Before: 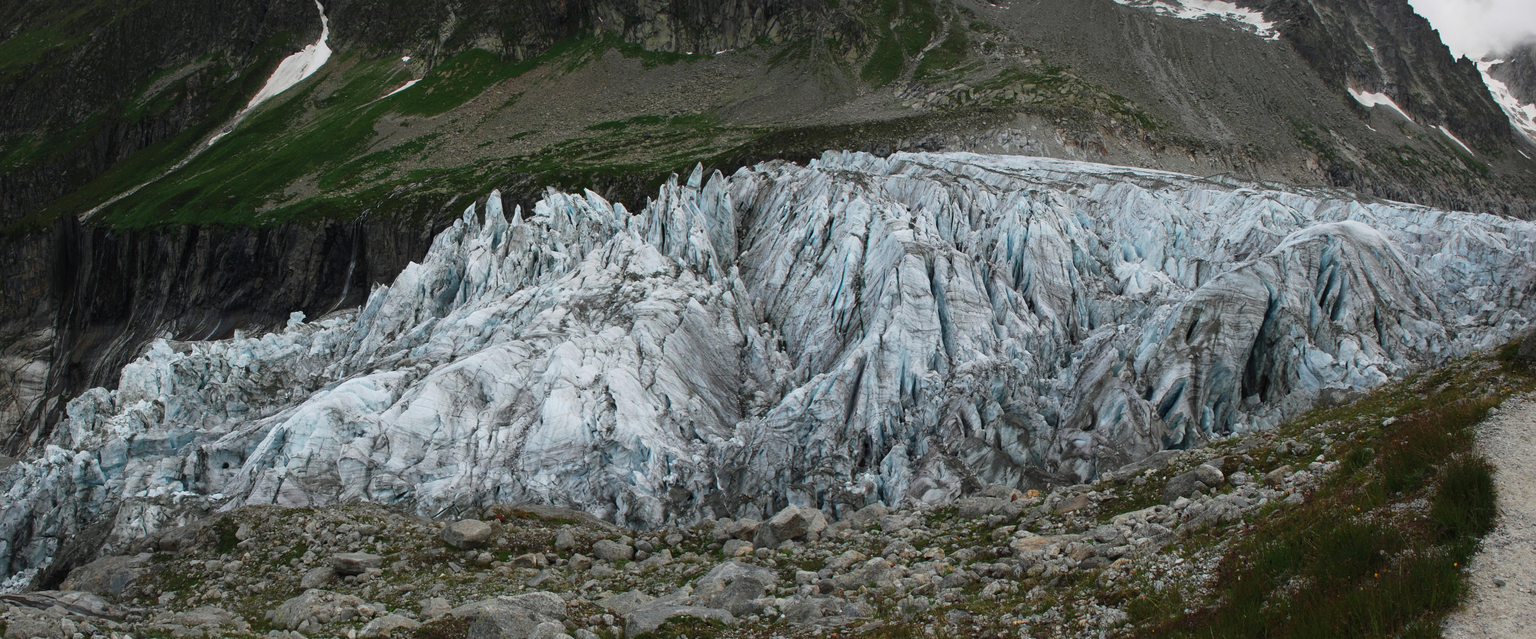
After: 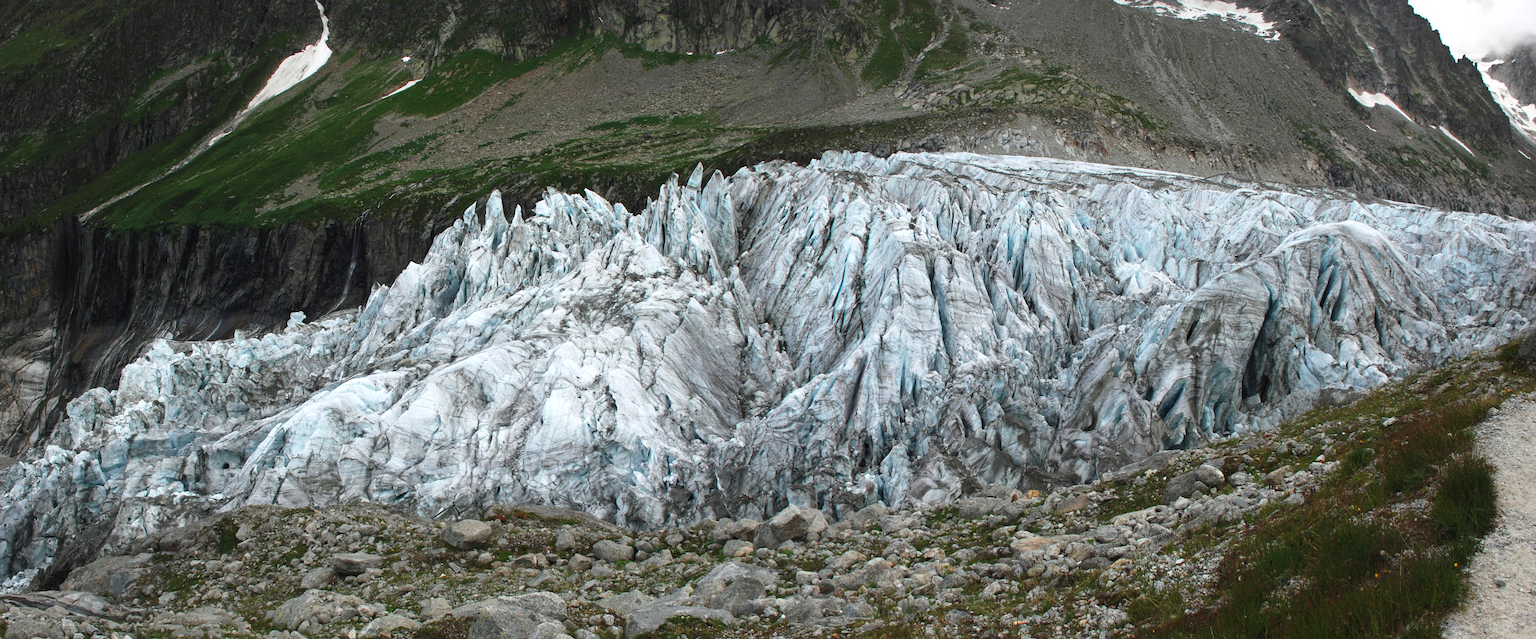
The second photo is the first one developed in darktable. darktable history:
exposure: exposure 0.515 EV, compensate highlight preservation false
